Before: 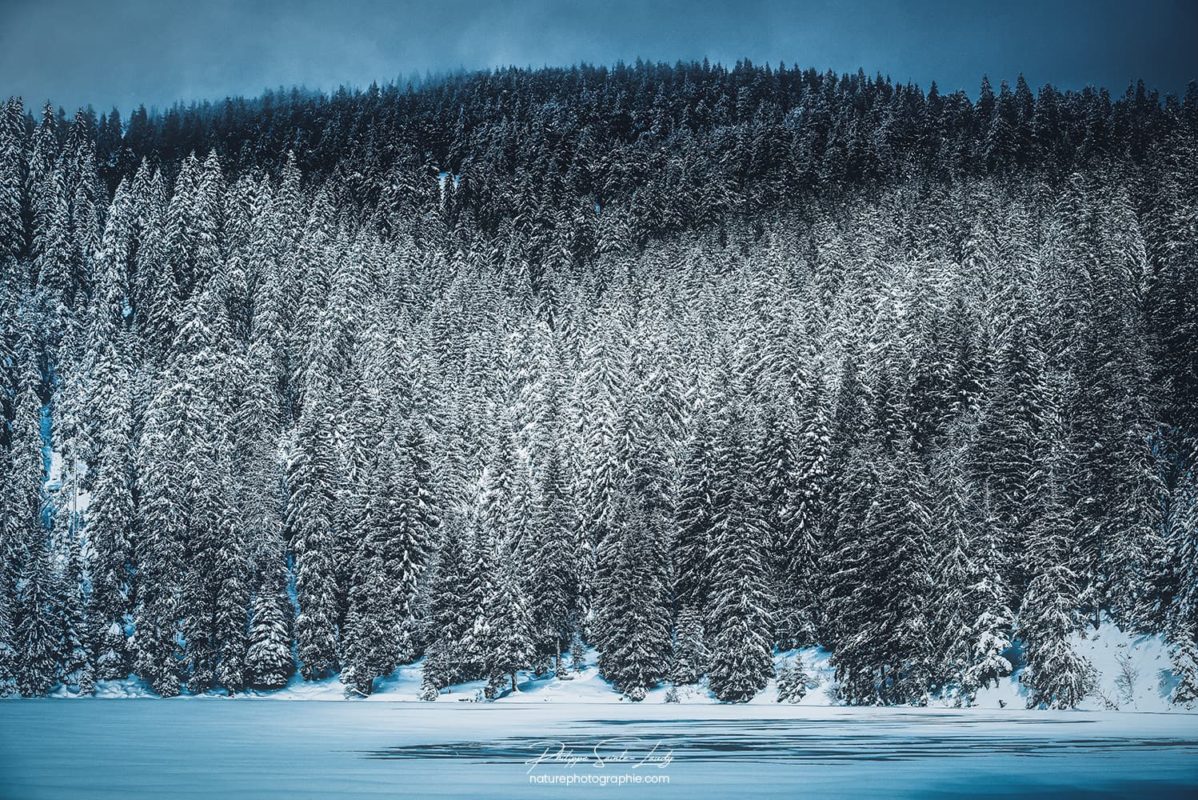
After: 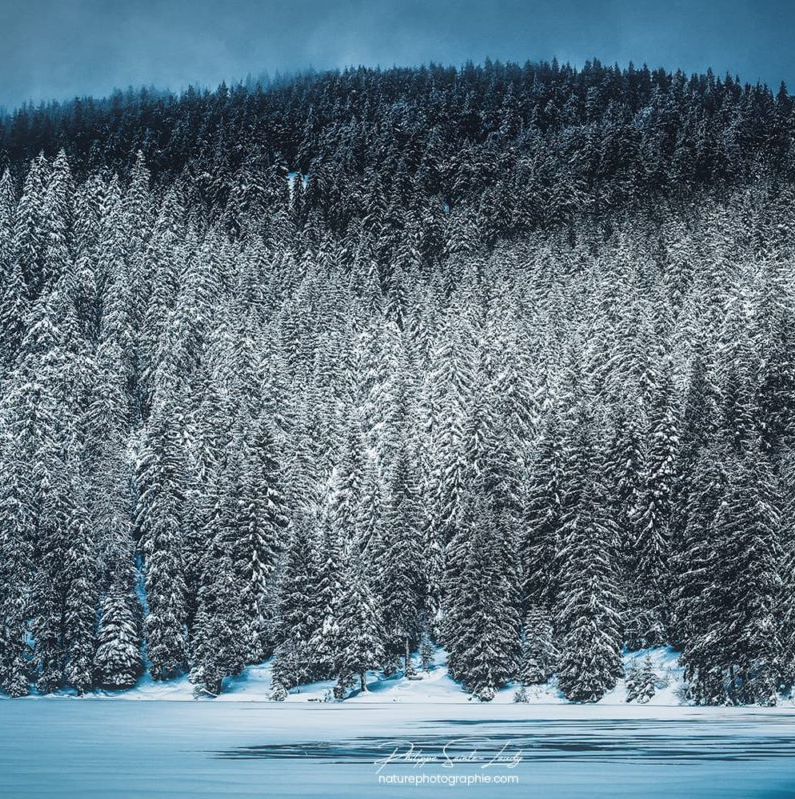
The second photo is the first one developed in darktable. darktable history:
crop and rotate: left 12.626%, right 20.934%
